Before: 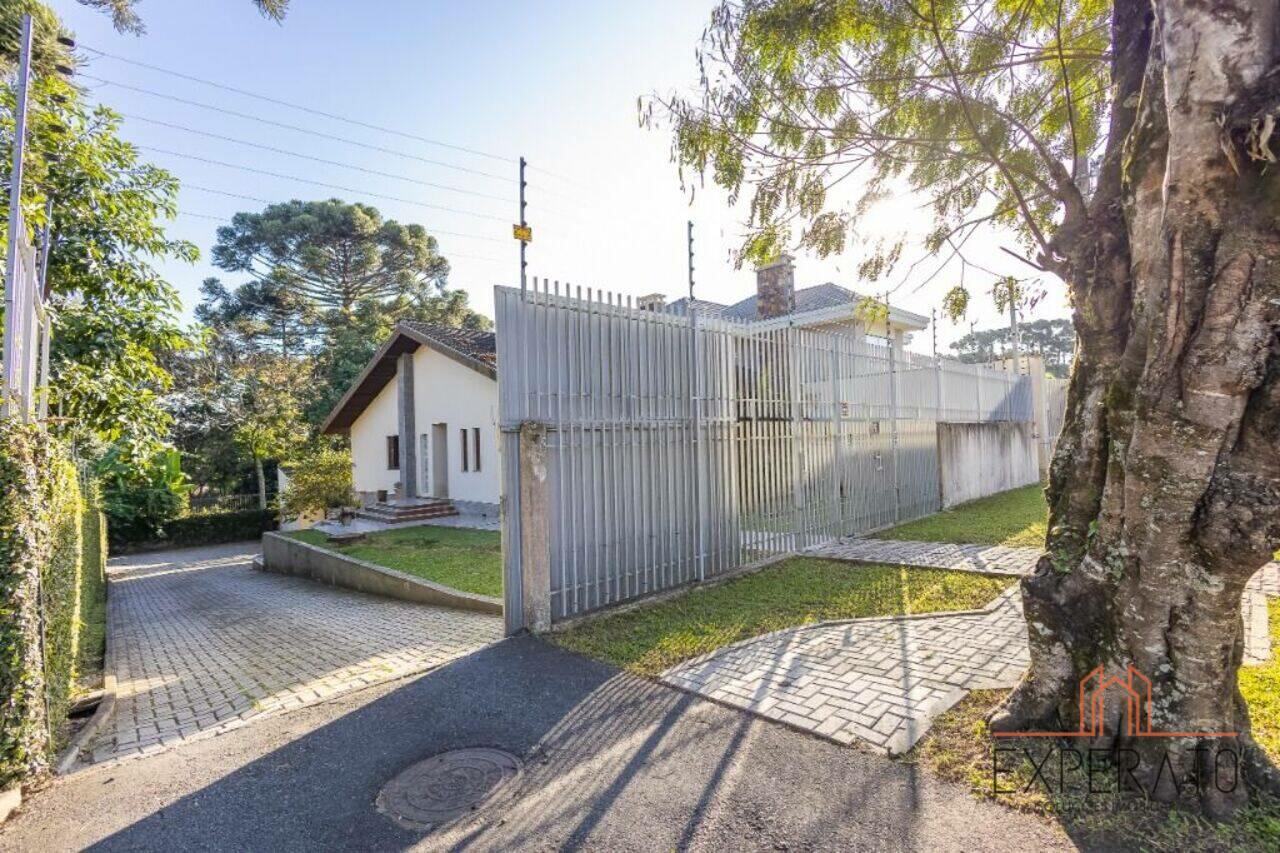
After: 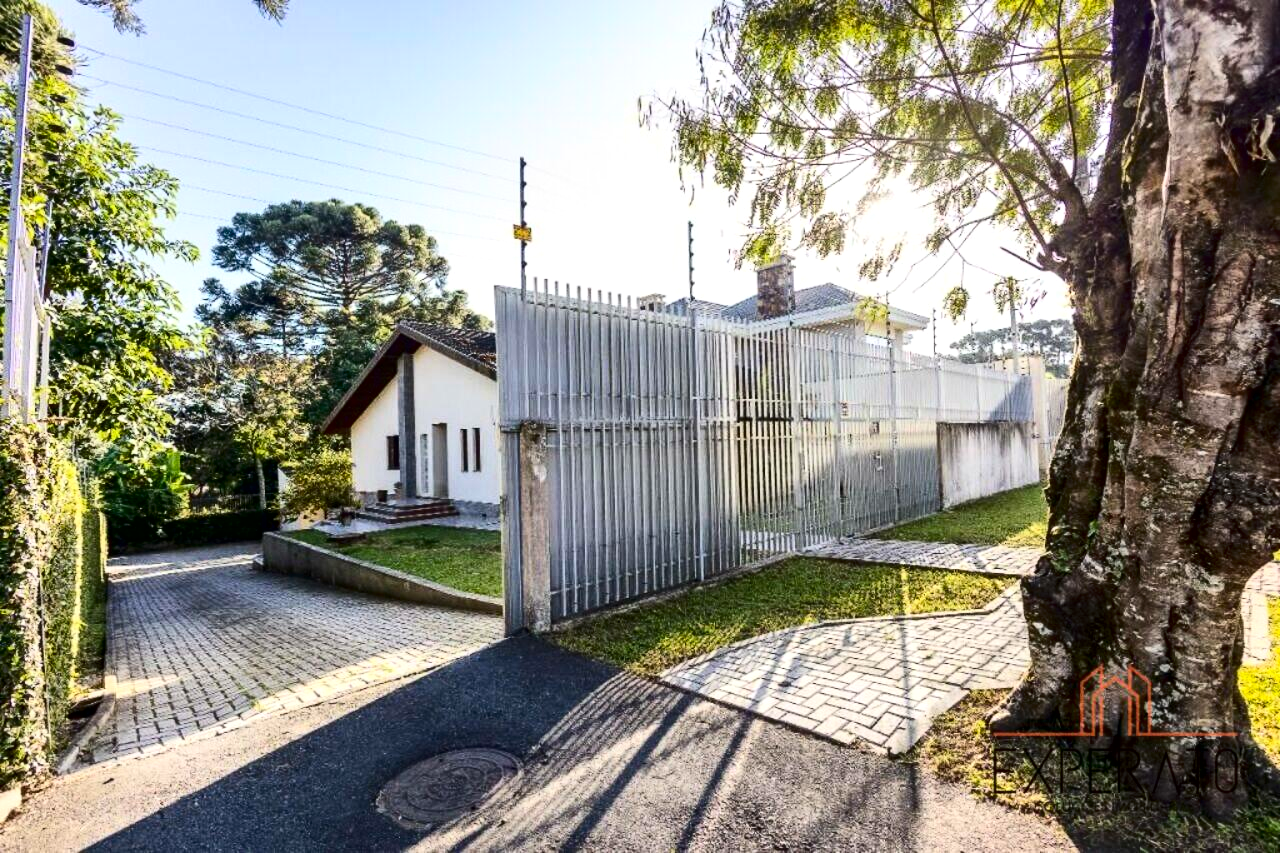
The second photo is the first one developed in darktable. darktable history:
exposure: black level correction 0.001, exposure 0.014 EV, compensate highlight preservation false
local contrast: mode bilateral grid, contrast 25, coarseness 50, detail 123%, midtone range 0.2
contrast brightness saturation: contrast 0.32, brightness -0.08, saturation 0.17
